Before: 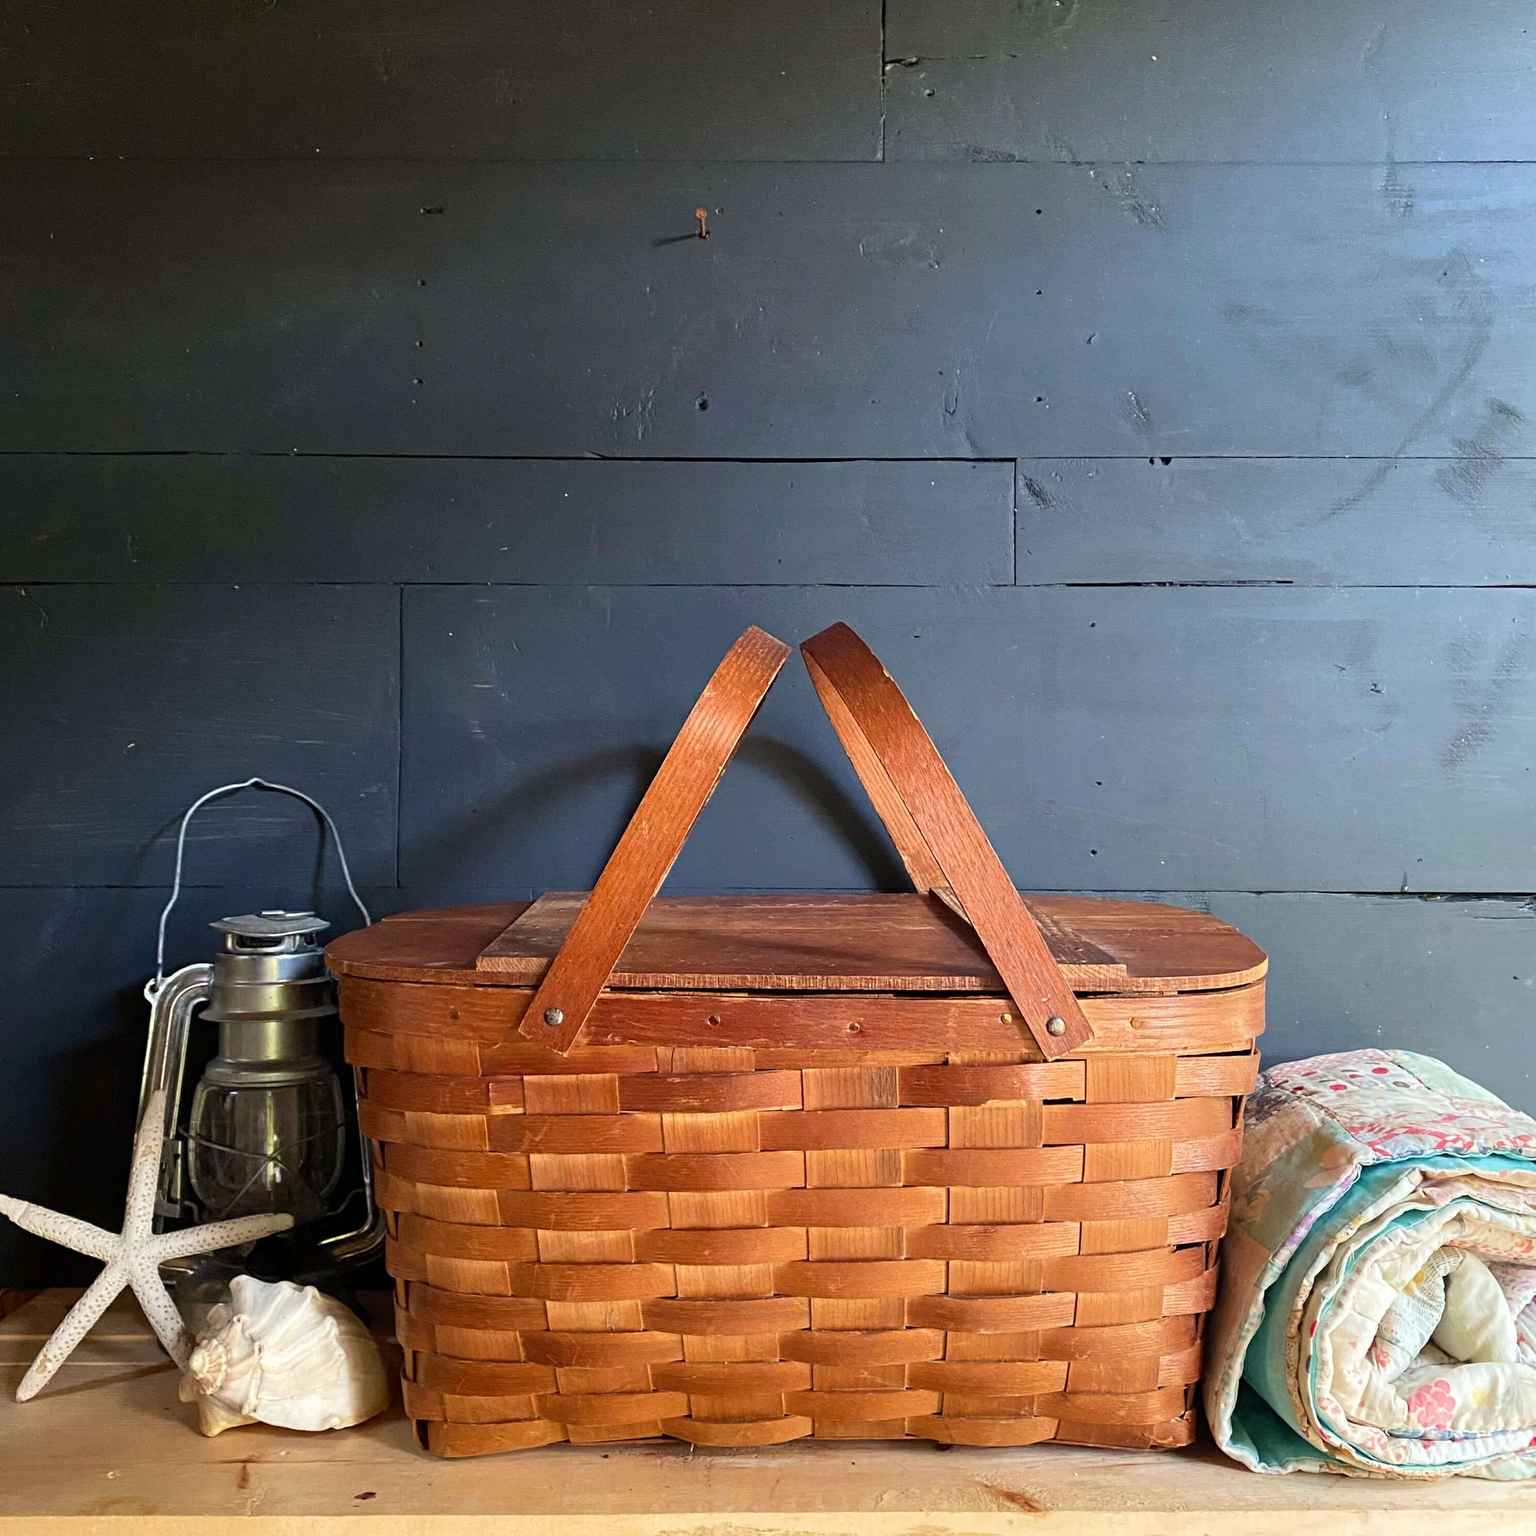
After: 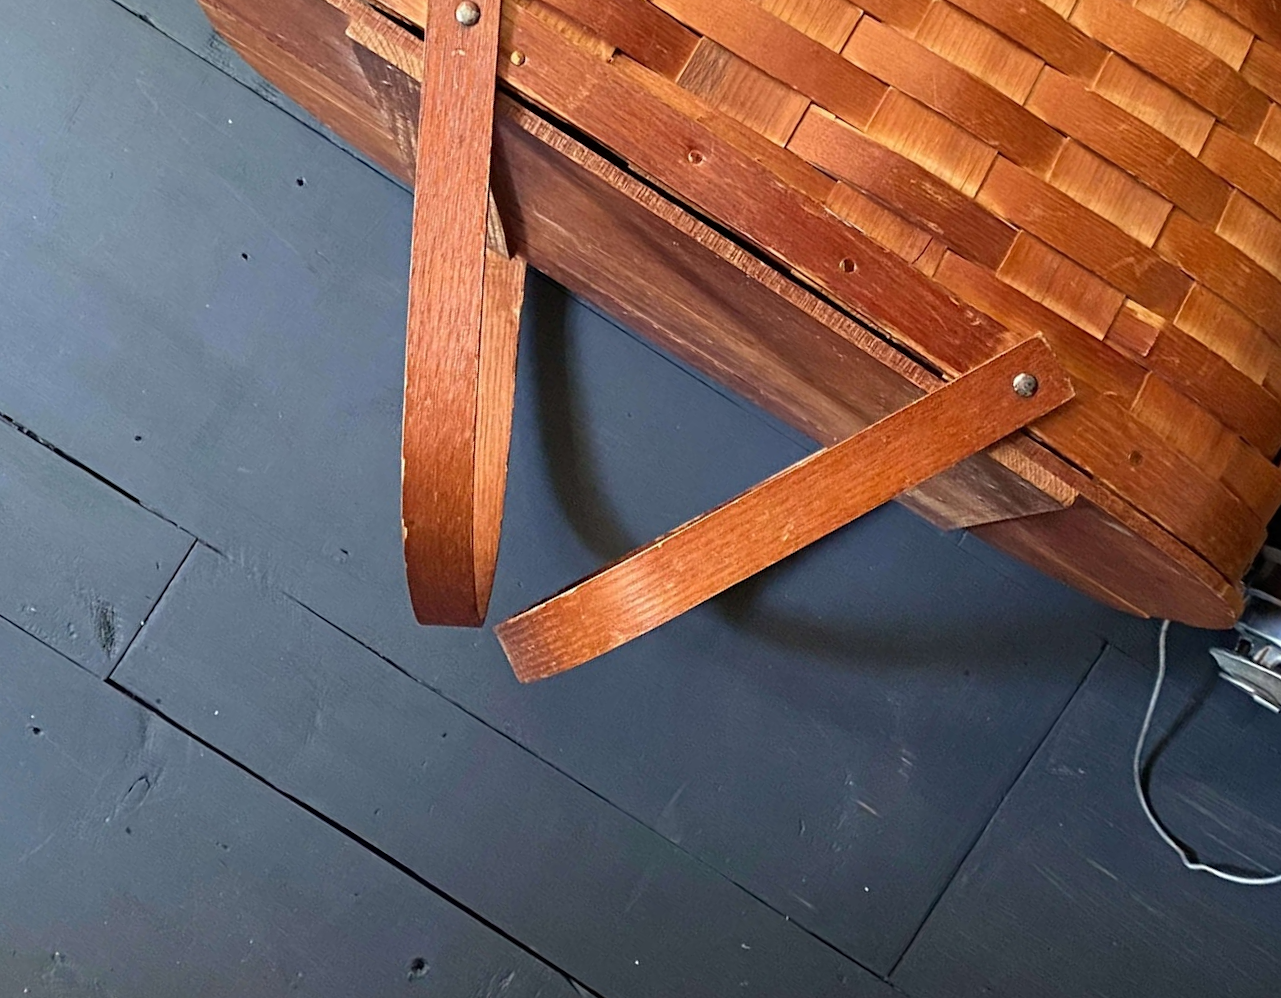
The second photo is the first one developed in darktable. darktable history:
crop and rotate: angle 147.45°, left 9.171%, top 15.607%, right 4.402%, bottom 17.063%
levels: mode automatic
